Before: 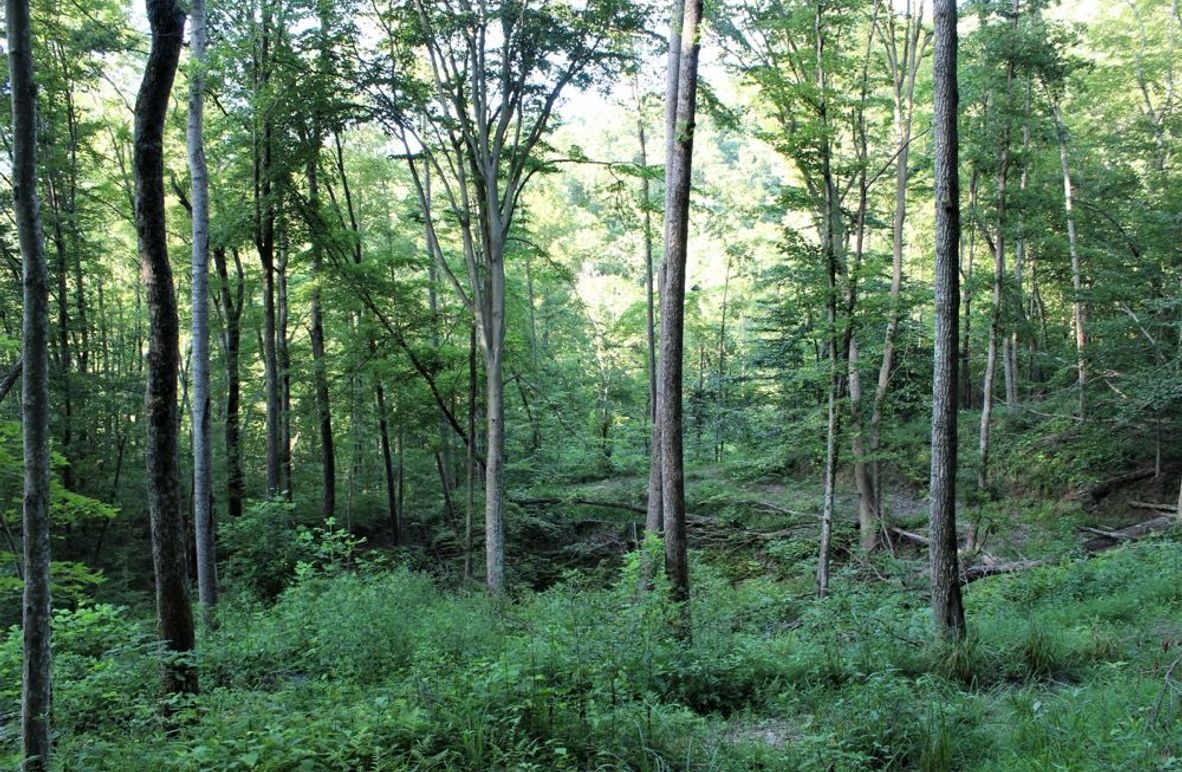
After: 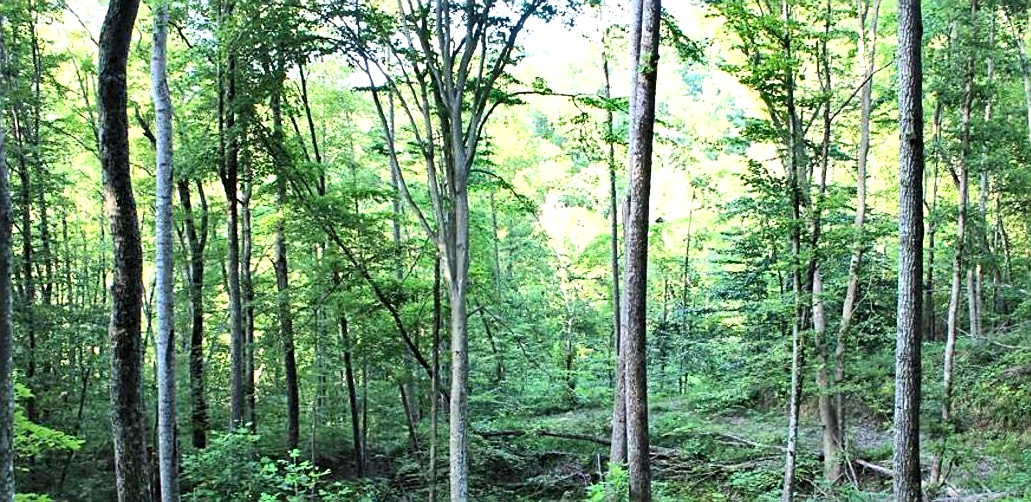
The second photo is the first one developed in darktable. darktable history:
crop: left 3.076%, top 8.874%, right 9.619%, bottom 26.051%
shadows and highlights: soften with gaussian
contrast brightness saturation: contrast 0.203, brightness 0.164, saturation 0.221
sharpen: on, module defaults
exposure: black level correction 0, exposure 0.5 EV, compensate highlight preservation false
